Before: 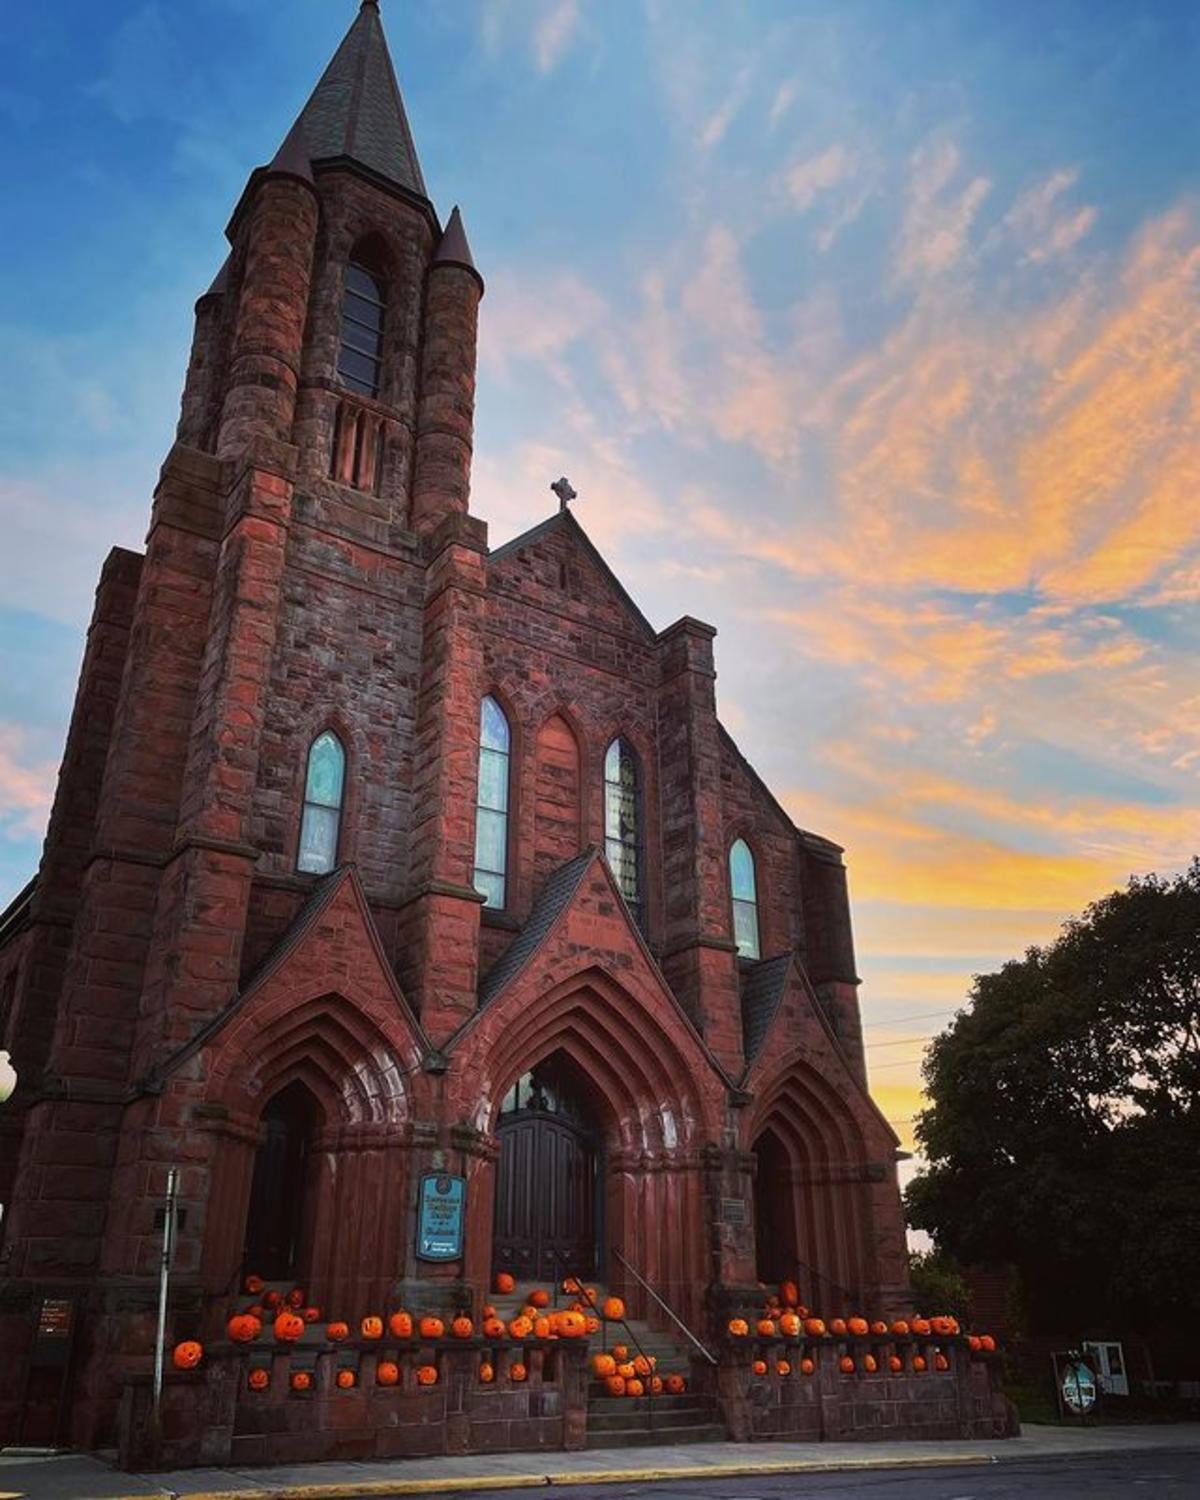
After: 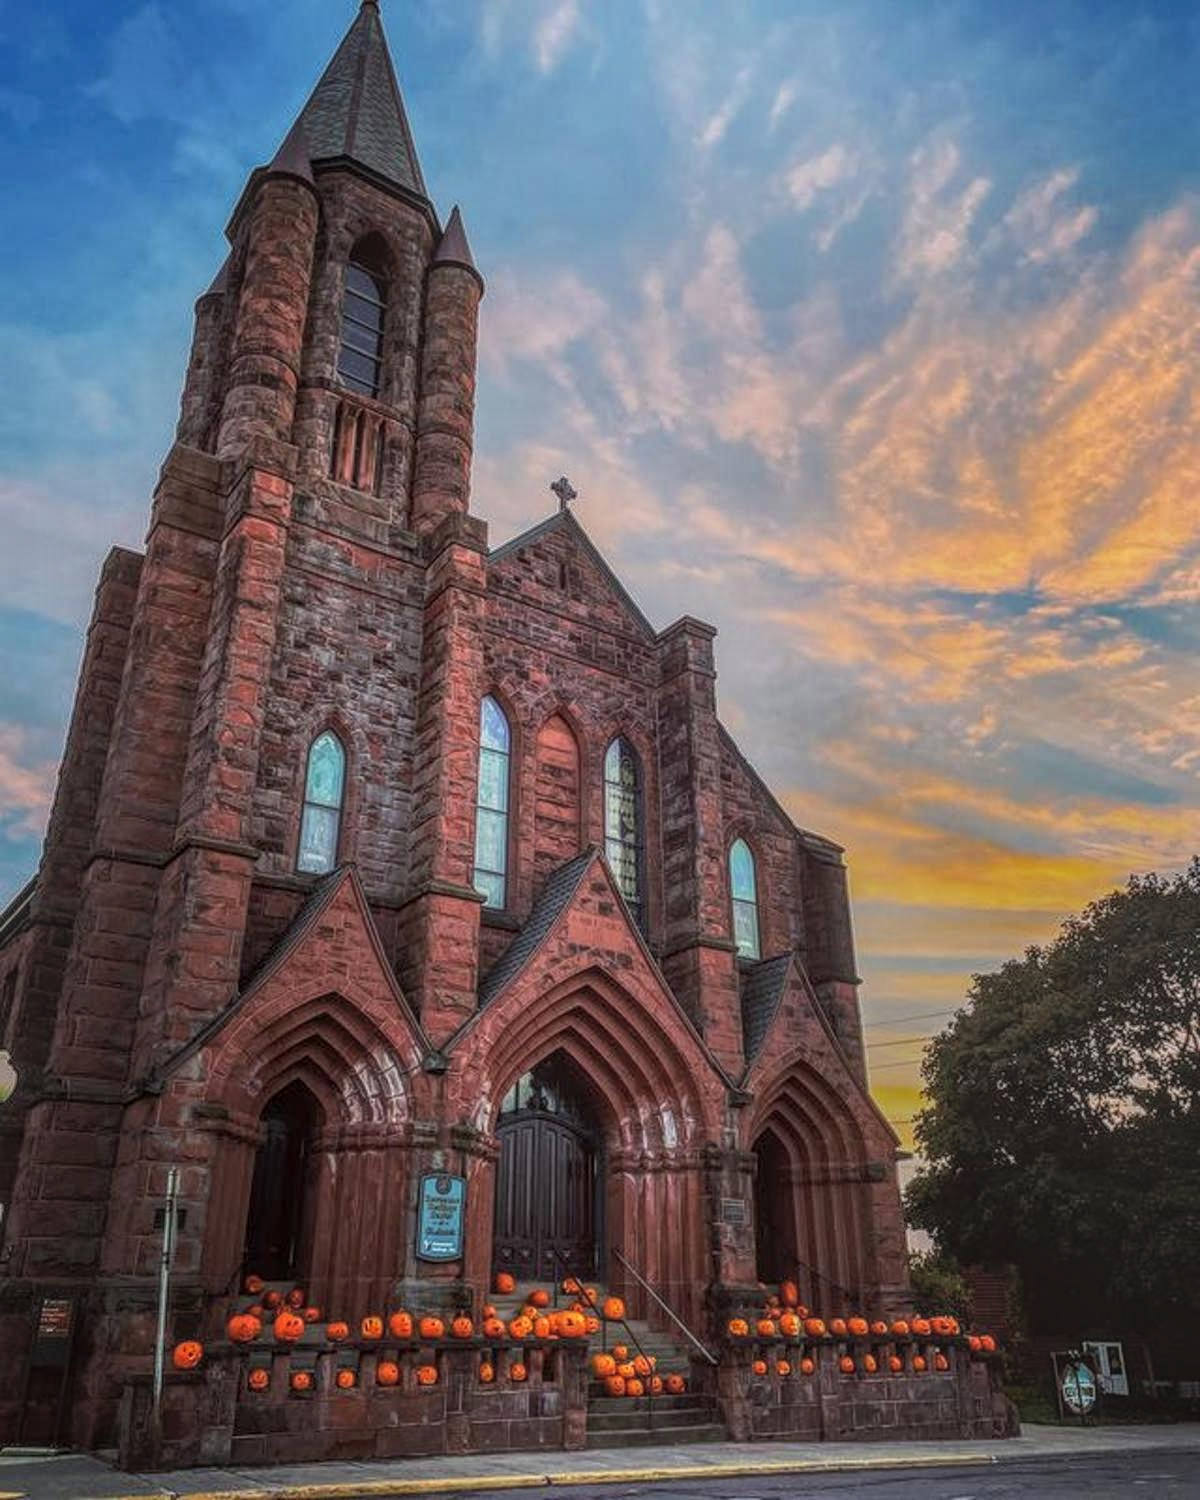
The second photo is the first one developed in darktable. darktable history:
local contrast: highlights 4%, shadows 3%, detail 199%, midtone range 0.25
